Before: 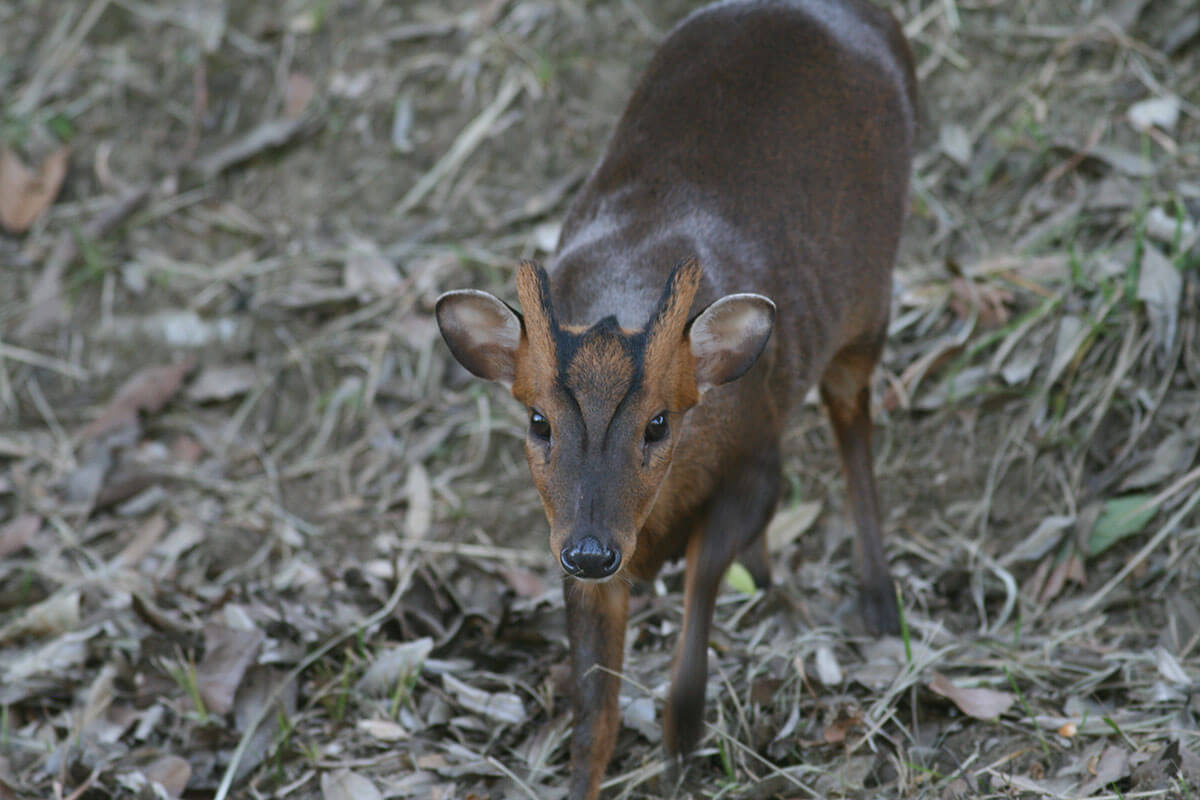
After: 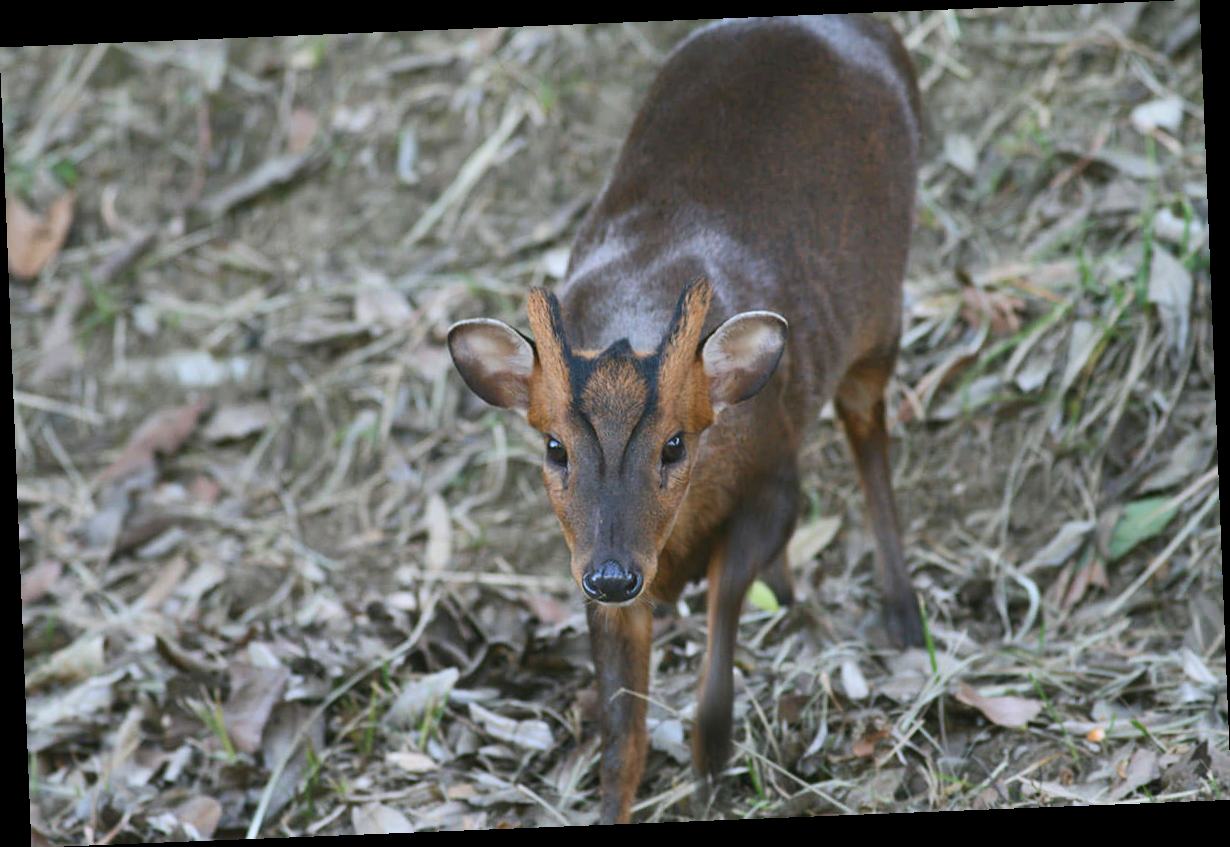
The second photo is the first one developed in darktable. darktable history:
contrast brightness saturation: contrast 0.2, brightness 0.16, saturation 0.22
rotate and perspective: rotation -2.29°, automatic cropping off
